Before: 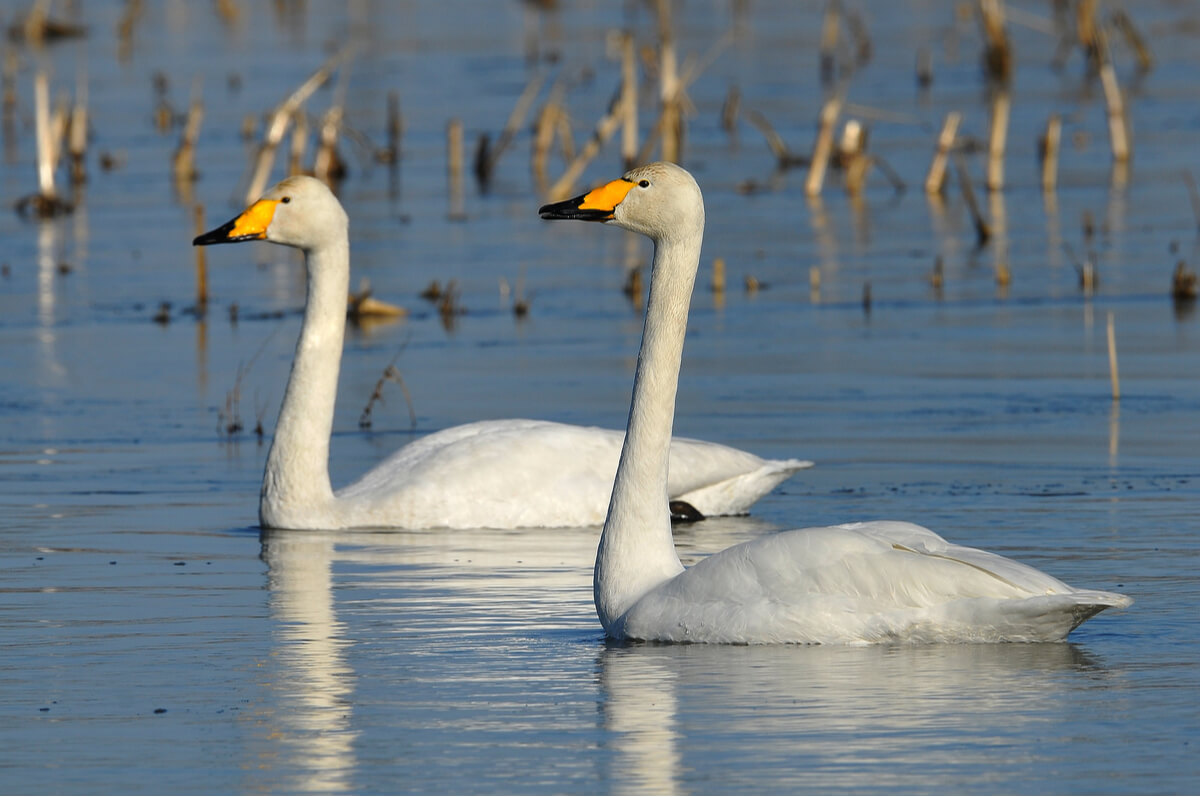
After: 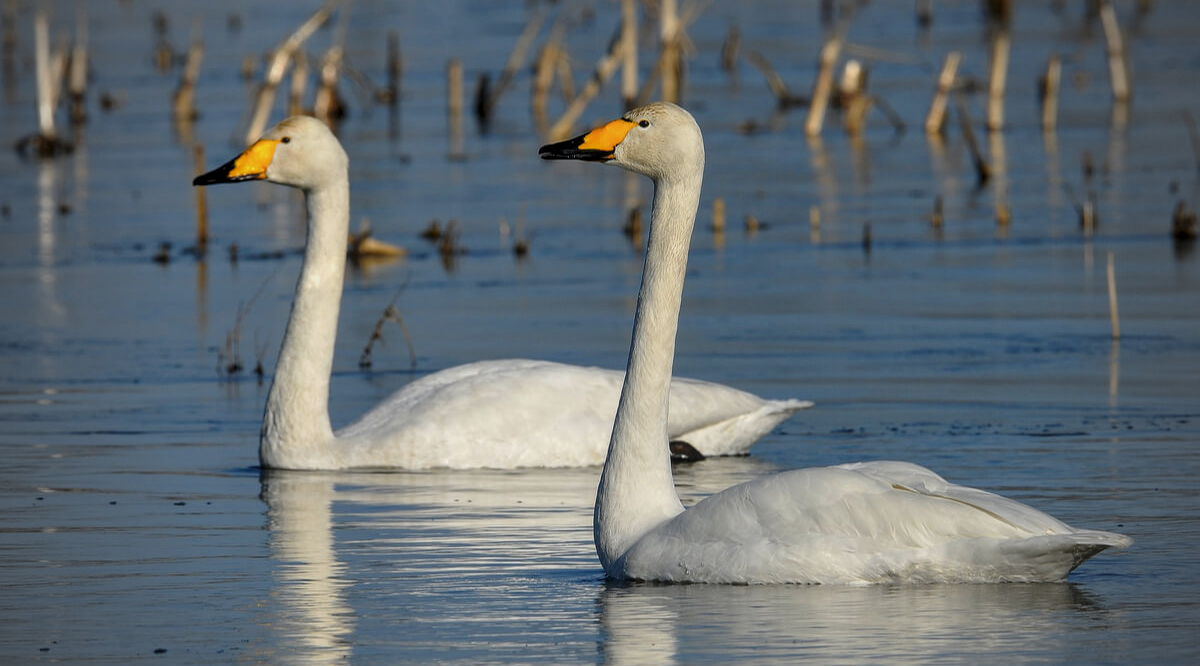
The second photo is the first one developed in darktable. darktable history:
crop: top 7.625%, bottom 8.027%
exposure: exposure -0.36 EV, compensate highlight preservation false
local contrast: on, module defaults
vignetting: fall-off start 71.74%
